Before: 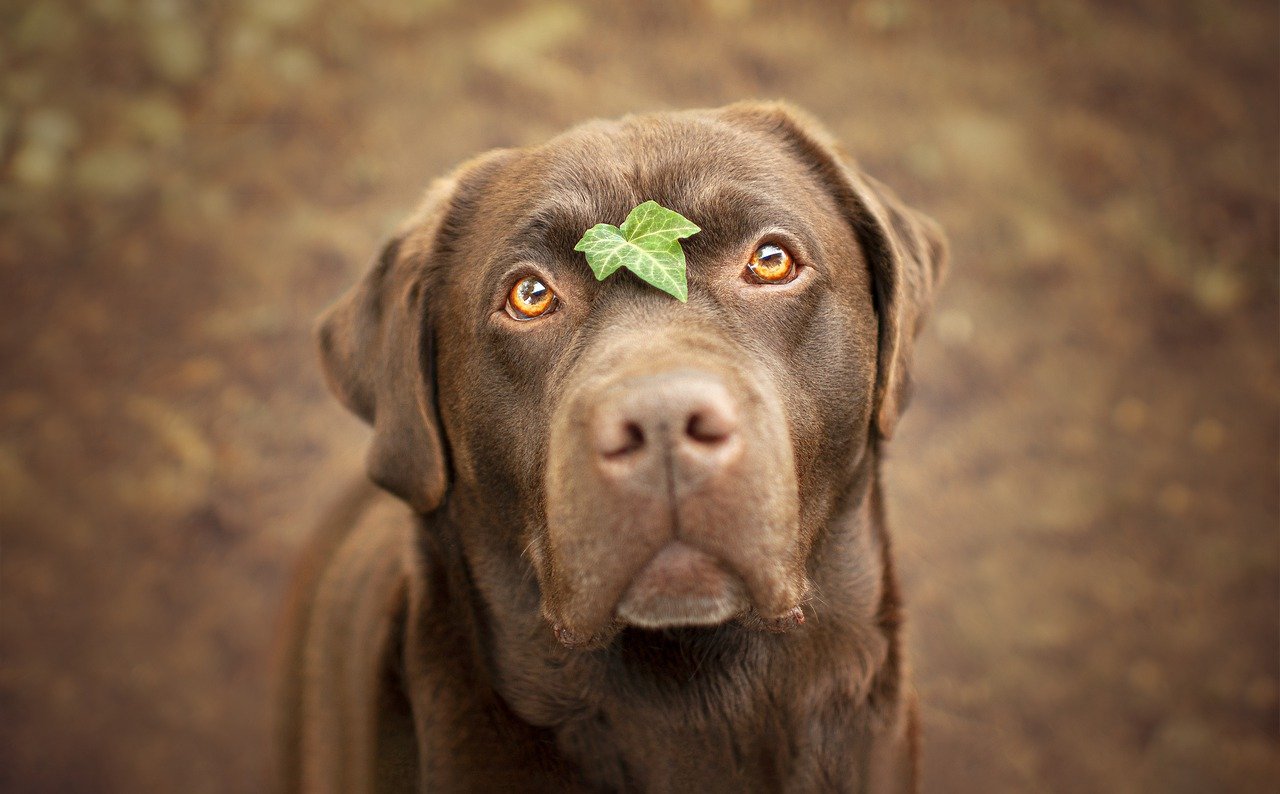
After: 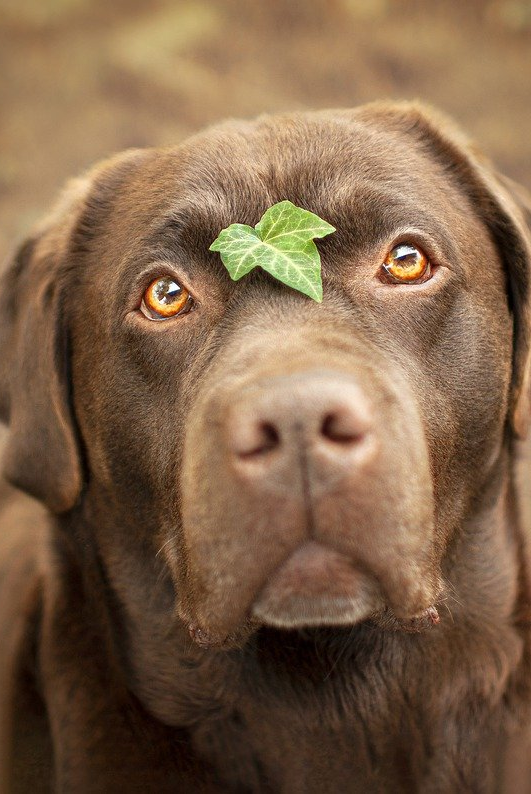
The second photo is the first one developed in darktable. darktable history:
crop: left 28.524%, right 29.453%
